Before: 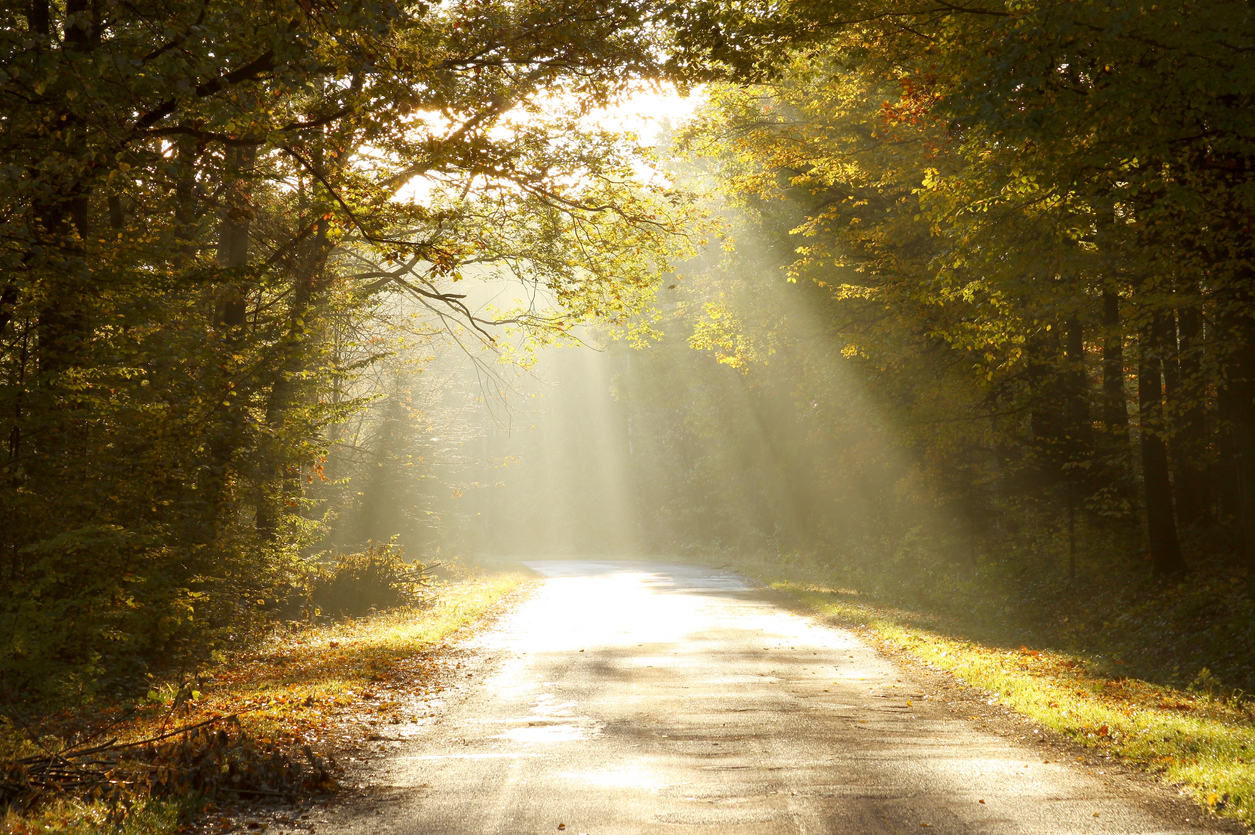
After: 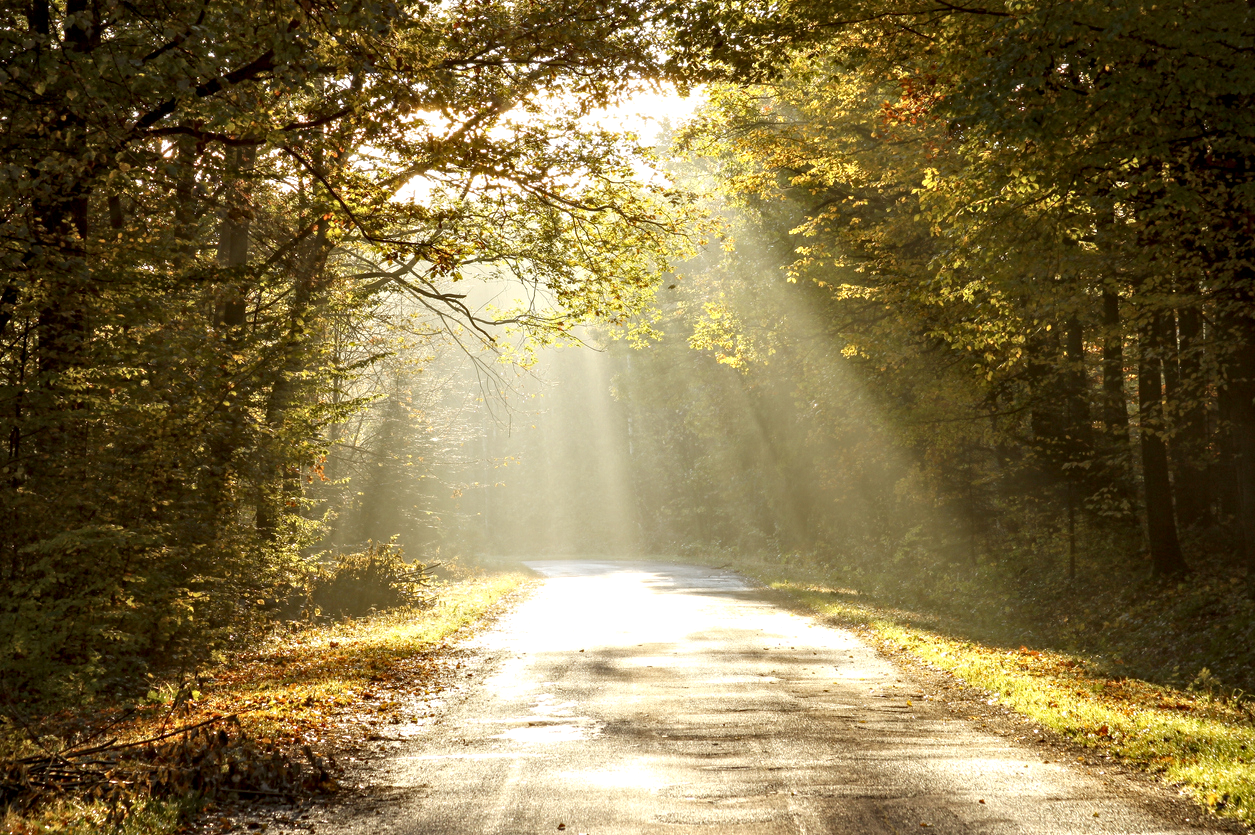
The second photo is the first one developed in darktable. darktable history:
contrast equalizer: y [[0.5, 0.501, 0.525, 0.597, 0.58, 0.514], [0.5 ×6], [0.5 ×6], [0 ×6], [0 ×6]]
local contrast: detail 130%
